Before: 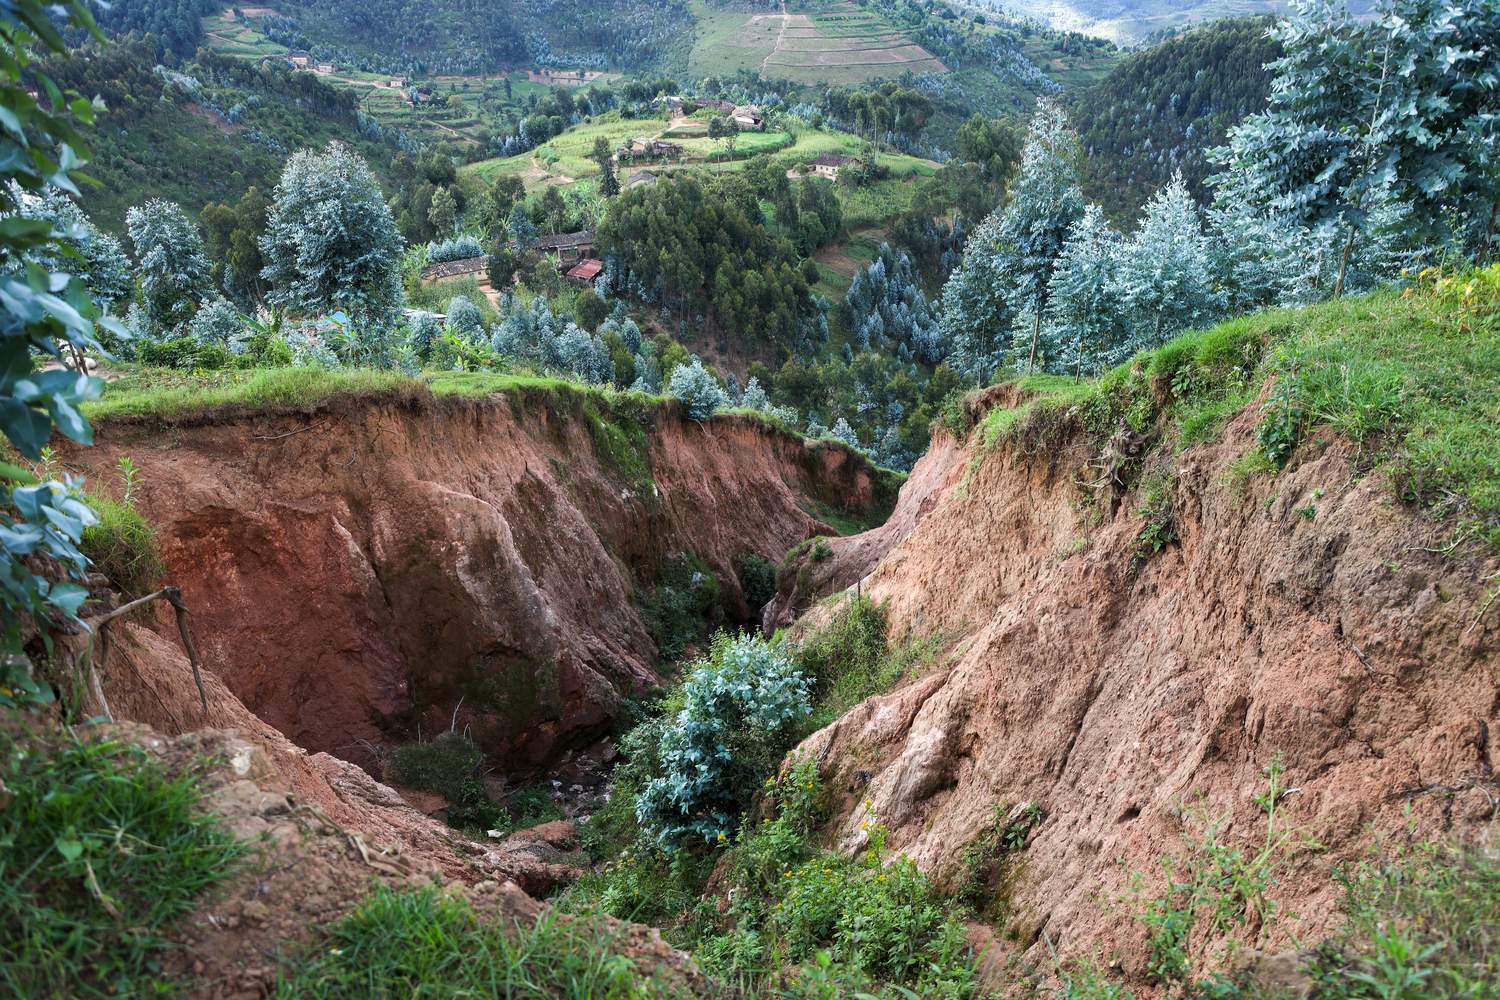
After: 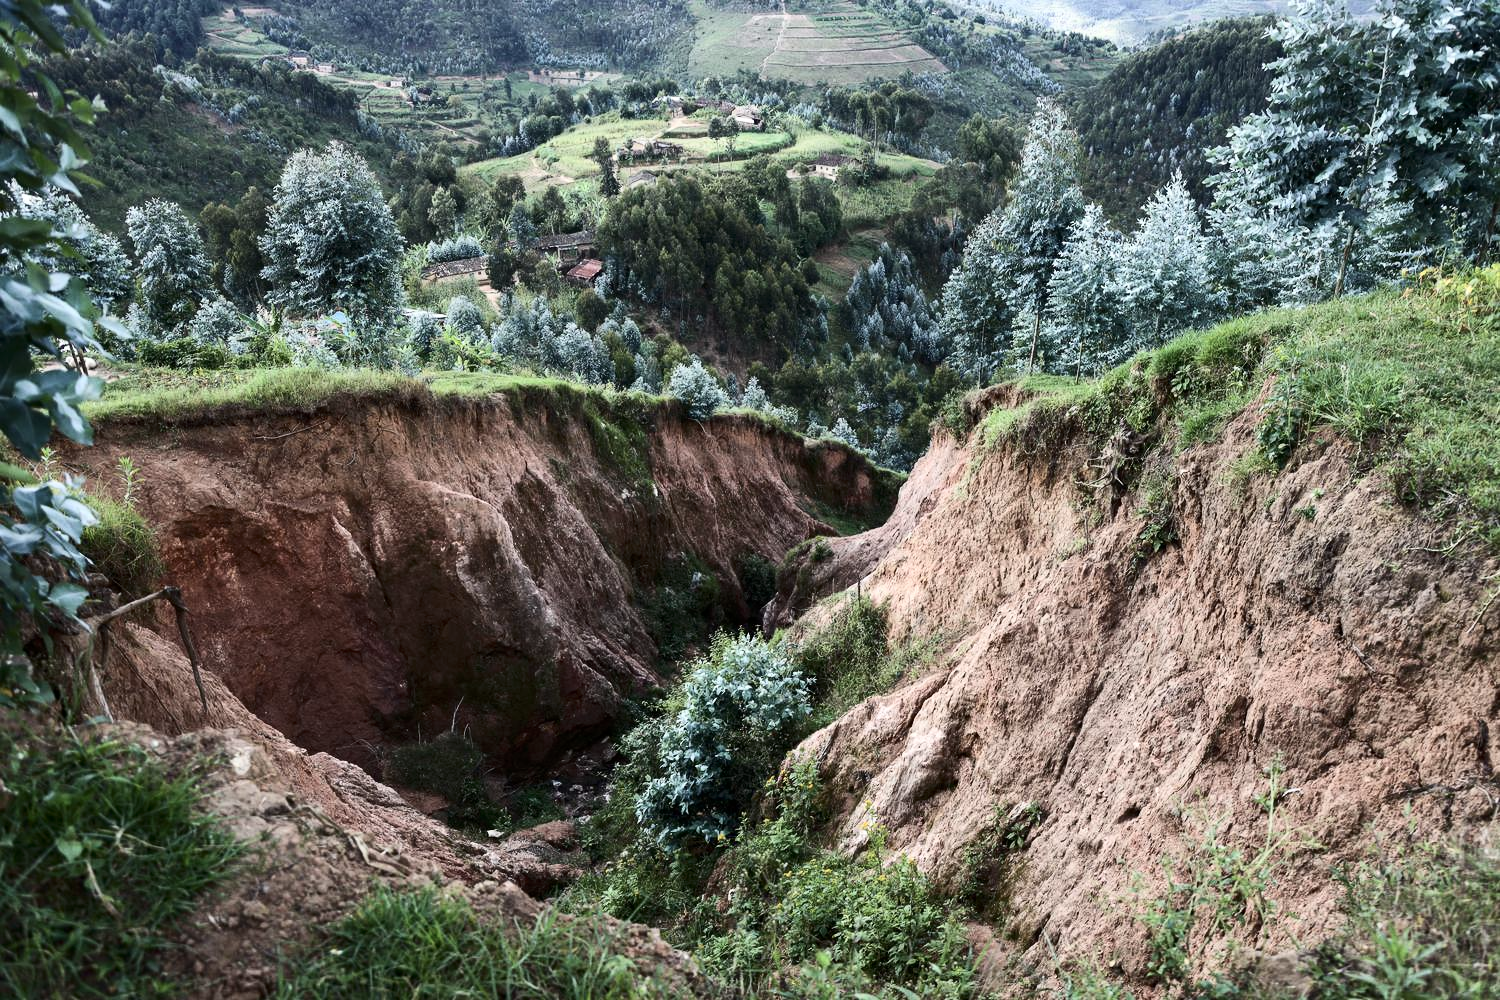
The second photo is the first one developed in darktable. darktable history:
contrast brightness saturation: contrast 0.25, saturation -0.31
tone equalizer: on, module defaults
